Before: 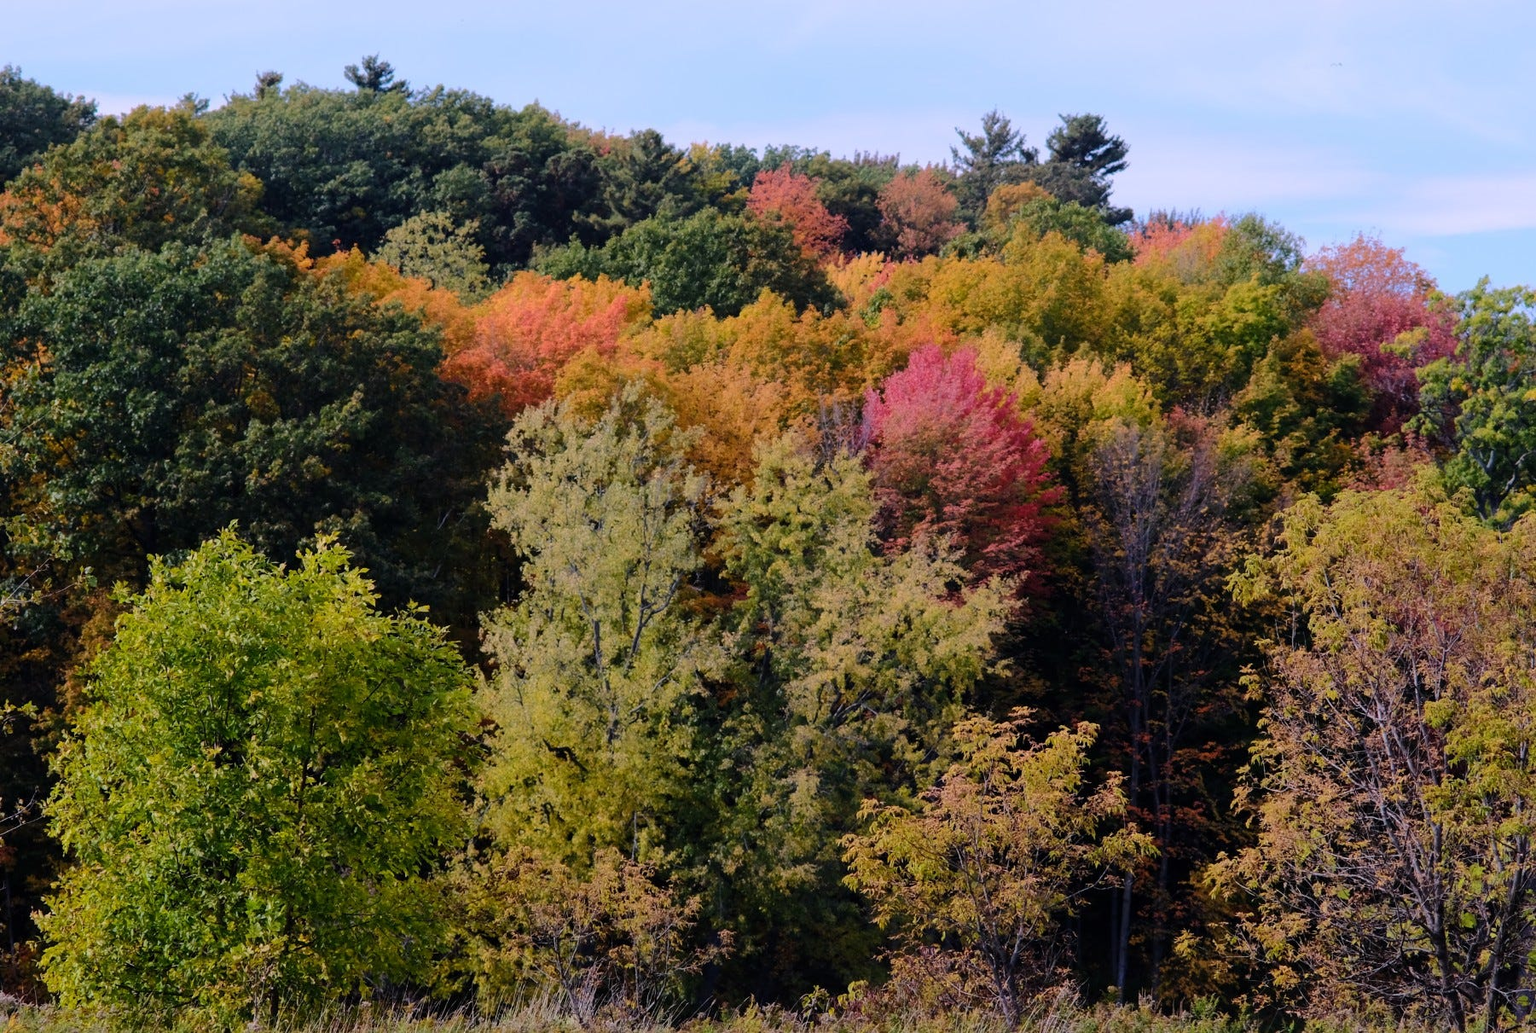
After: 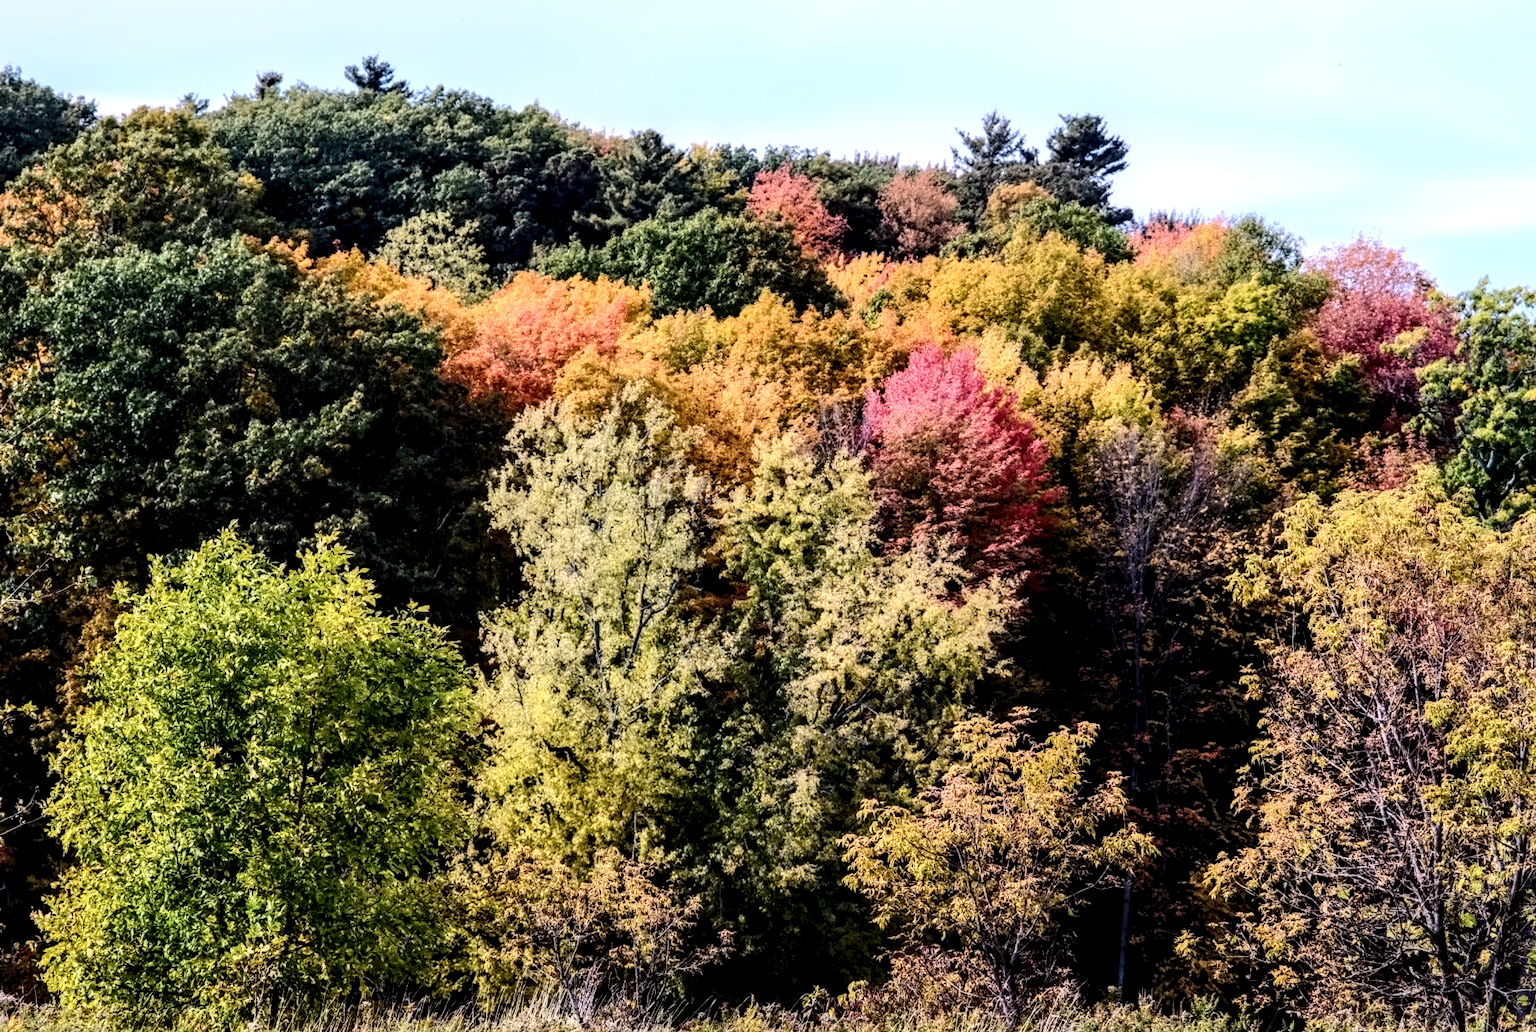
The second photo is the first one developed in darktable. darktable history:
contrast equalizer: octaves 7, y [[0.5 ×6], [0.5 ×6], [0.5 ×6], [0 ×6], [0, 0.039, 0.251, 0.29, 0.293, 0.292]]
exposure: black level correction 0.001, exposure 0.499 EV, compensate highlight preservation false
contrast brightness saturation: contrast 0.241, brightness 0.085
local contrast: highlights 22%, shadows 69%, detail 170%
